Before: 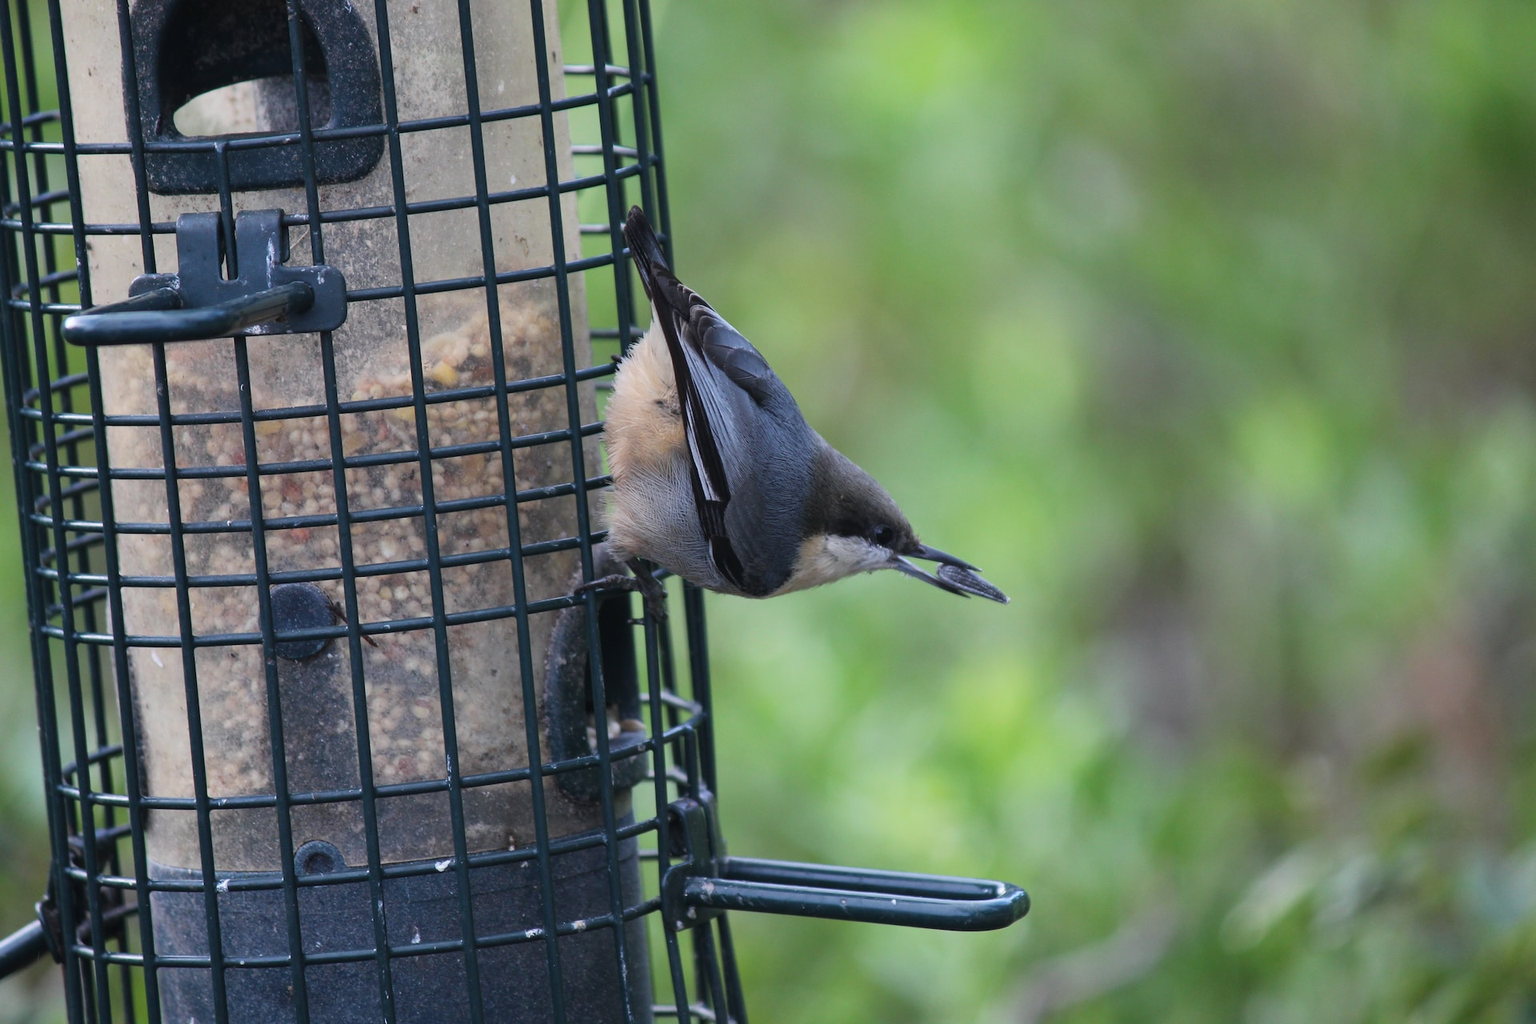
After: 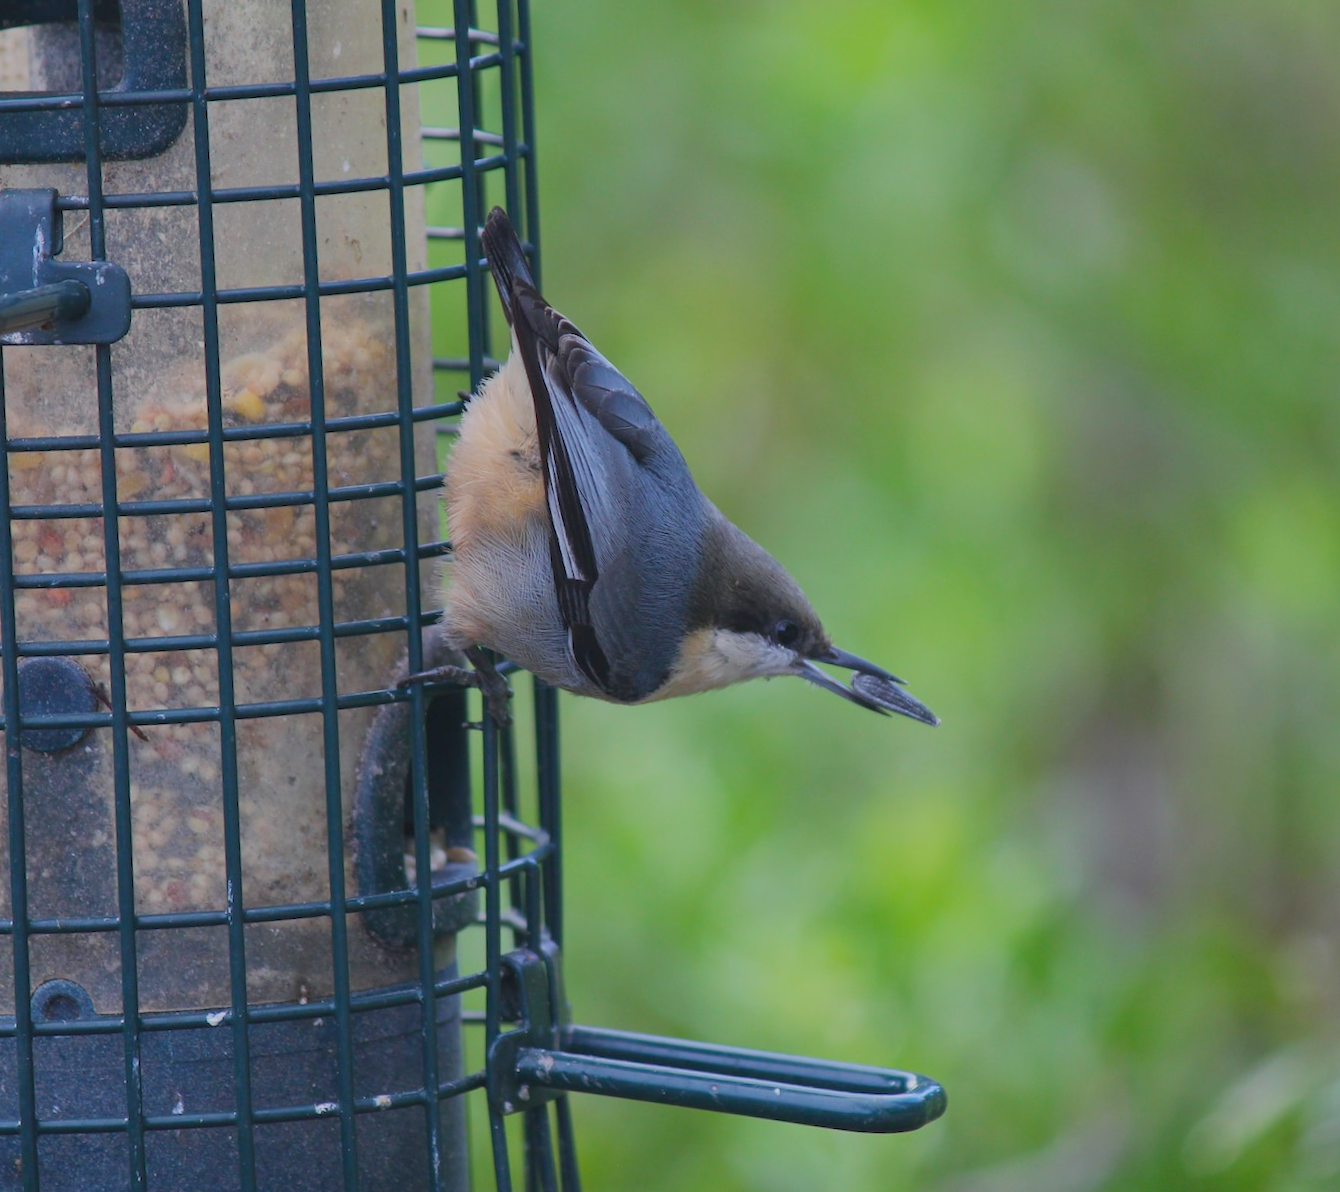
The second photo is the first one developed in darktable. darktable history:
crop and rotate: angle -2.83°, left 14.061%, top 0.037%, right 11.014%, bottom 0.015%
color balance rgb: perceptual saturation grading › global saturation 10.281%, global vibrance 24.311%, contrast -24.774%
exposure: compensate exposure bias true, compensate highlight preservation false
